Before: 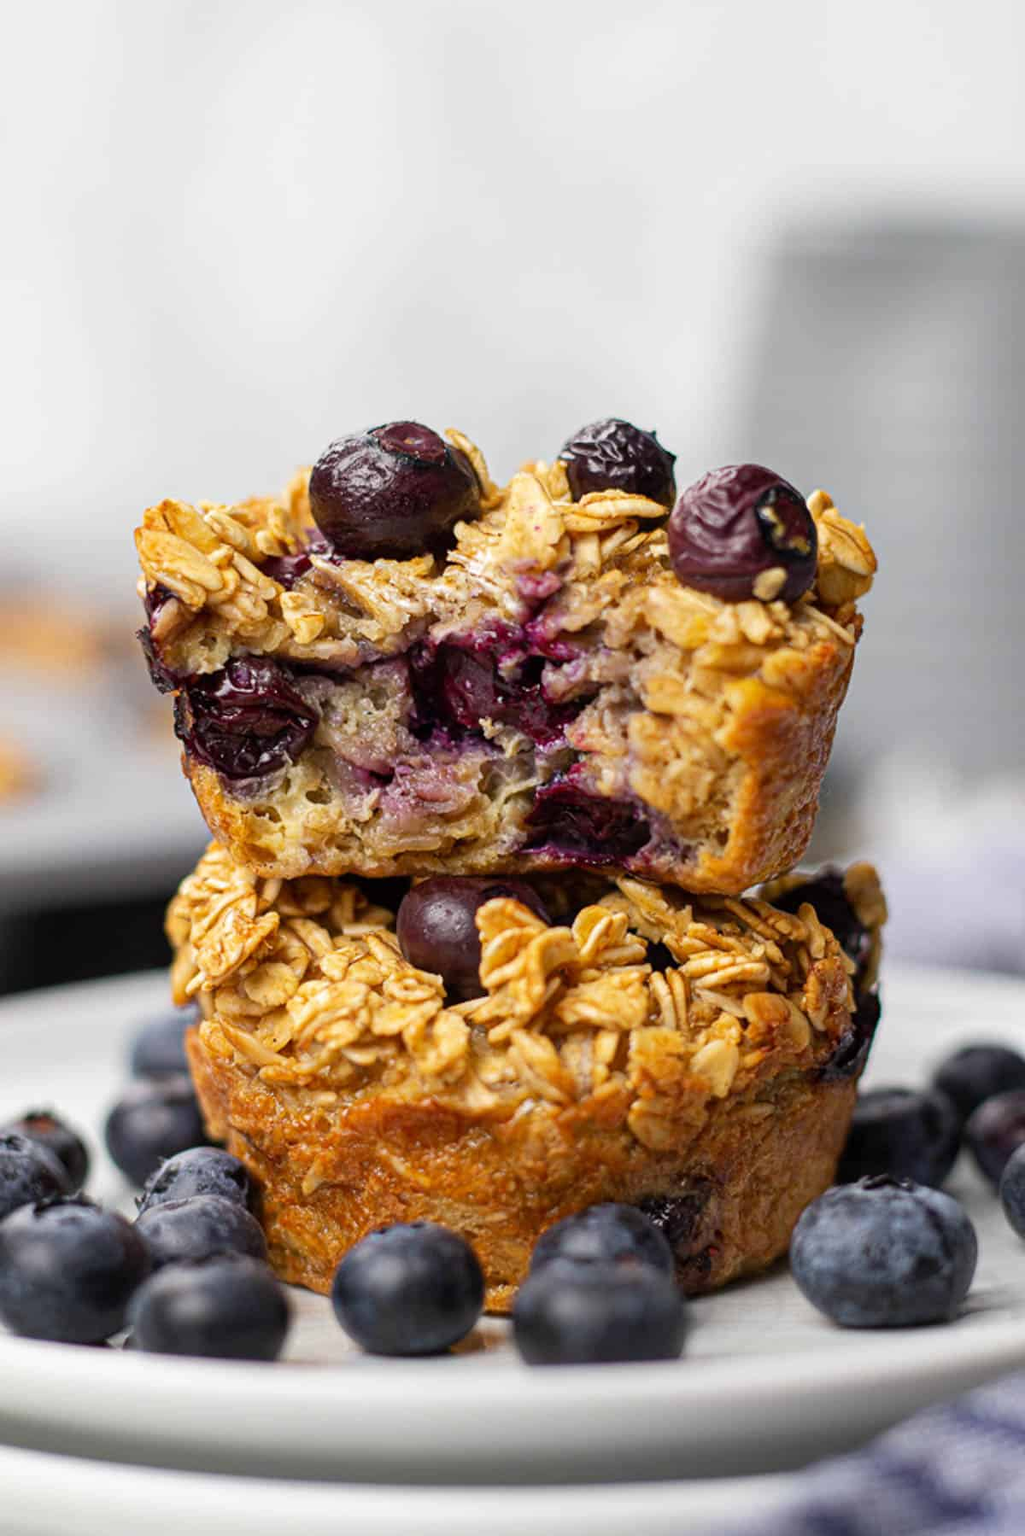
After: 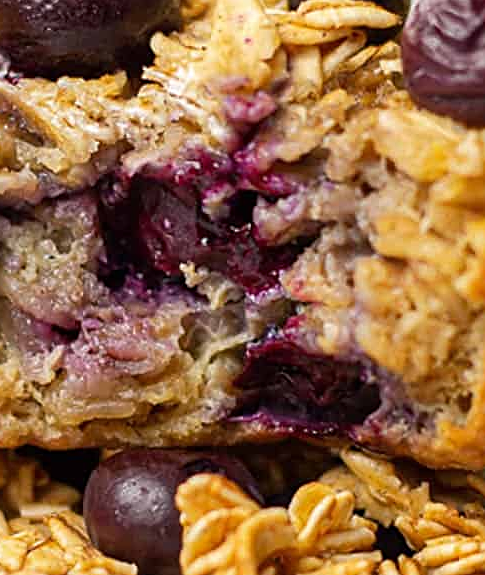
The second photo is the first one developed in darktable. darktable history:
sharpen: on, module defaults
crop: left 31.751%, top 32.172%, right 27.8%, bottom 35.83%
